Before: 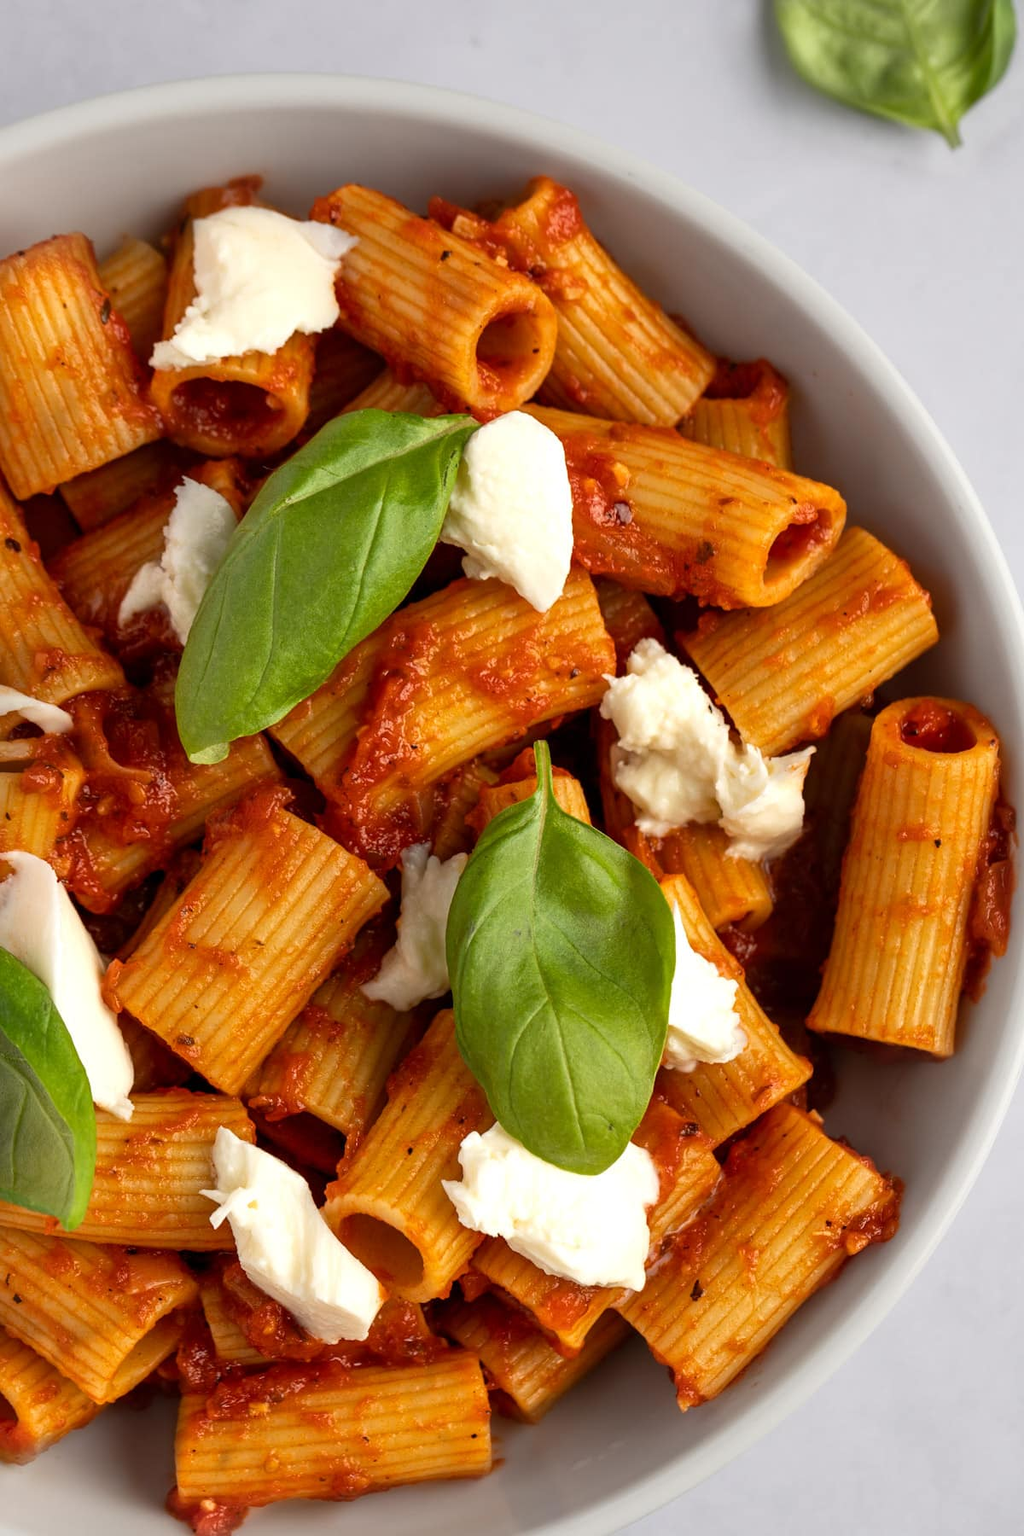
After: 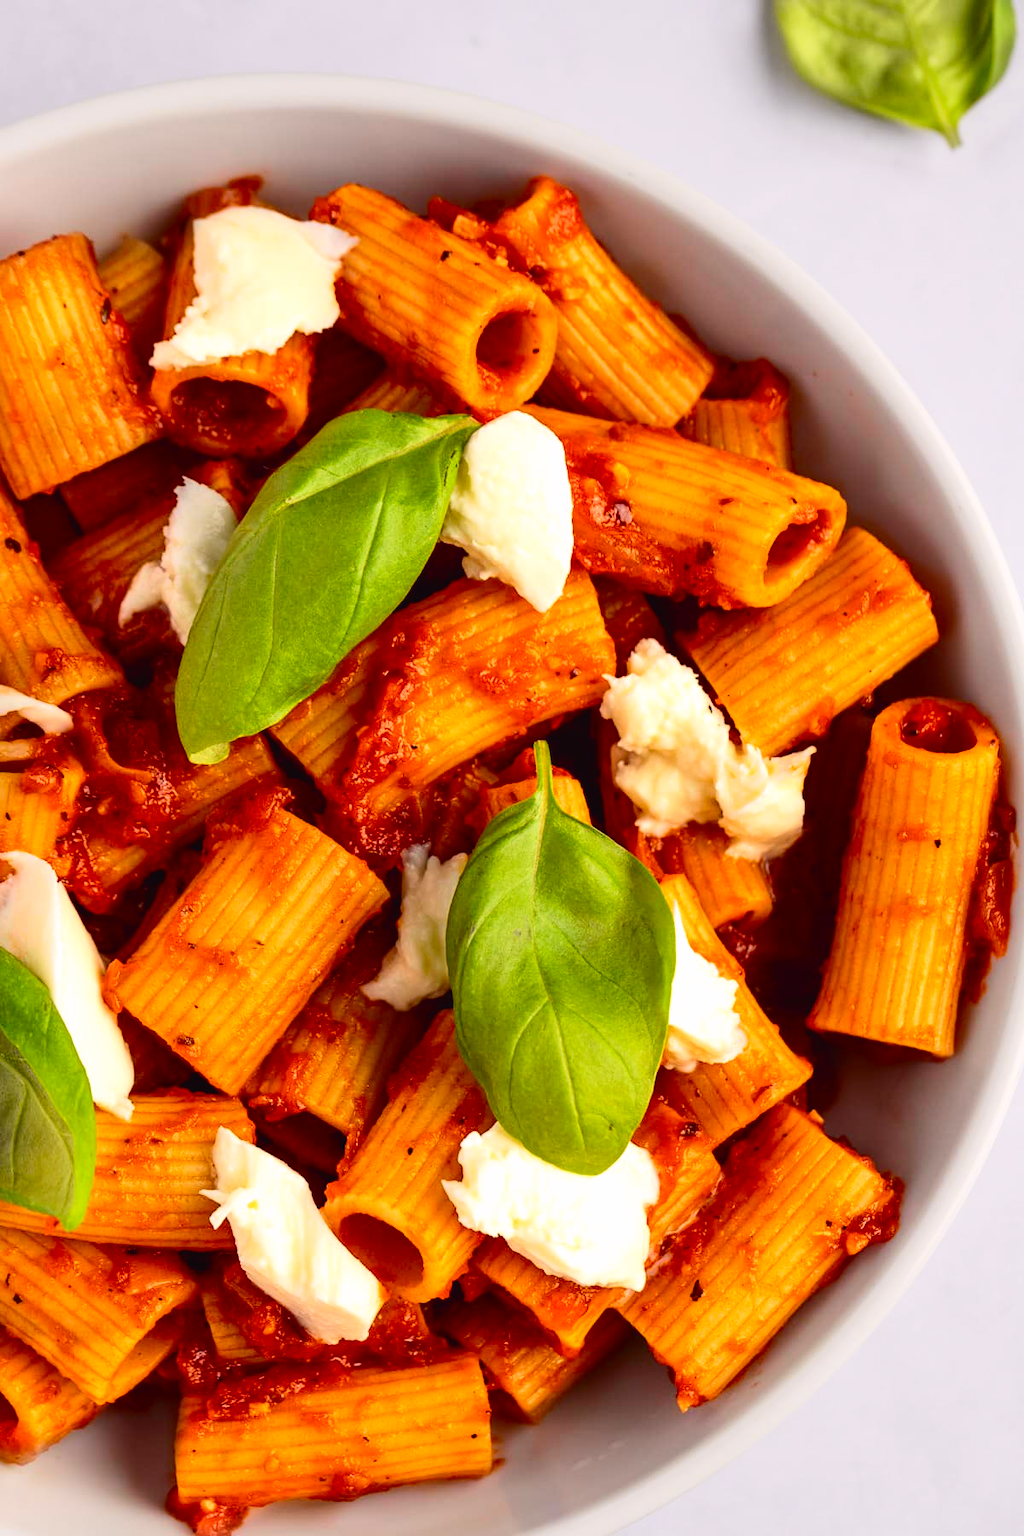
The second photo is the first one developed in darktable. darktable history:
tone curve: curves: ch0 [(0, 0.023) (0.103, 0.087) (0.295, 0.297) (0.445, 0.531) (0.553, 0.665) (0.735, 0.843) (0.994, 1)]; ch1 [(0, 0) (0.414, 0.395) (0.447, 0.447) (0.485, 0.5) (0.512, 0.524) (0.542, 0.581) (0.581, 0.632) (0.646, 0.715) (1, 1)]; ch2 [(0, 0) (0.369, 0.388) (0.449, 0.431) (0.478, 0.471) (0.516, 0.517) (0.579, 0.624) (0.674, 0.775) (1, 1)], color space Lab, independent channels, preserve colors none
